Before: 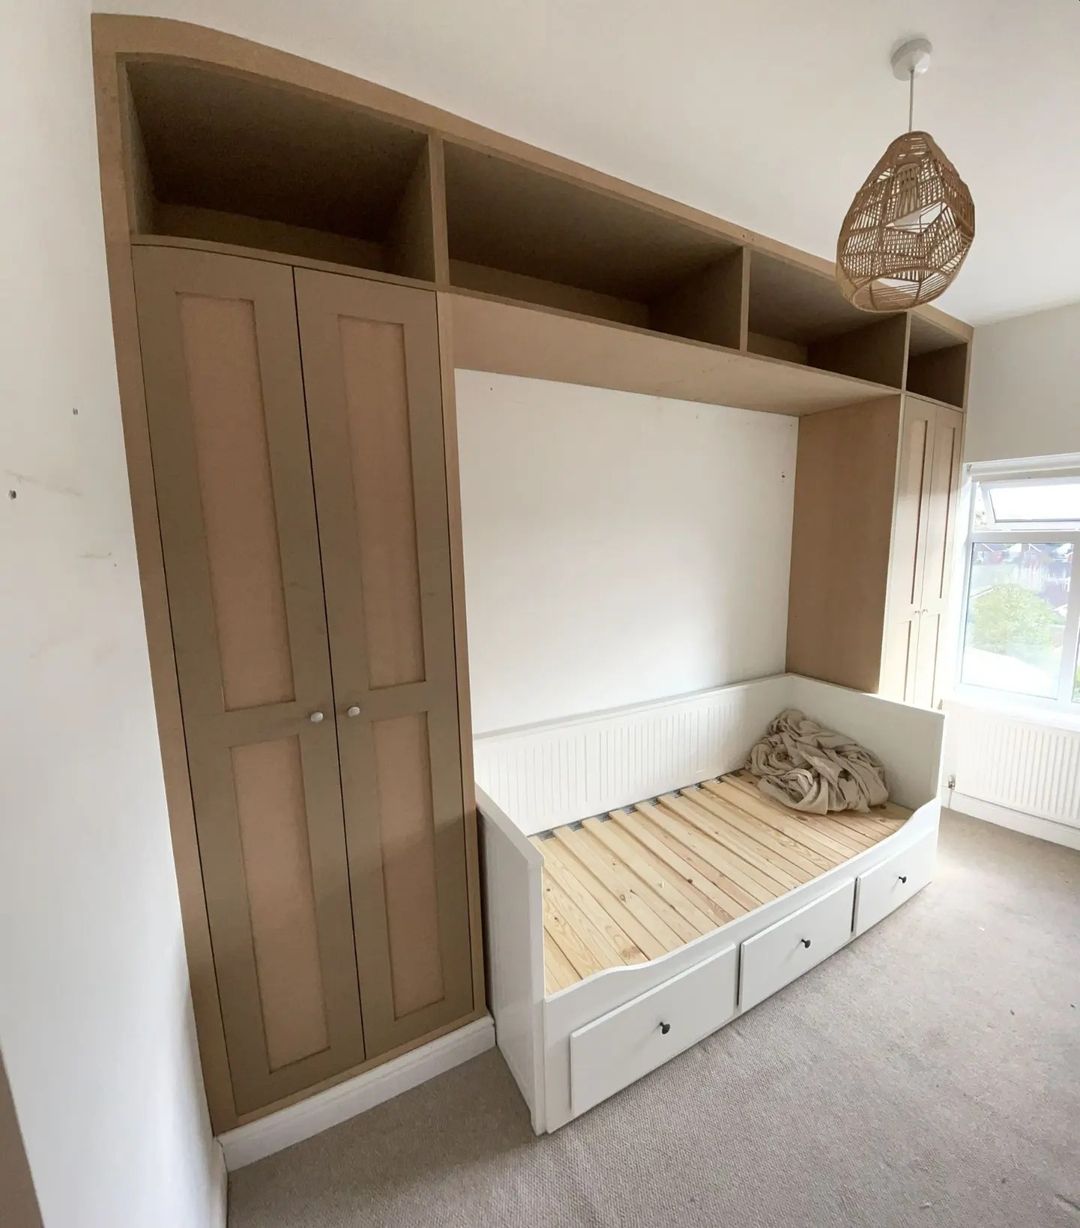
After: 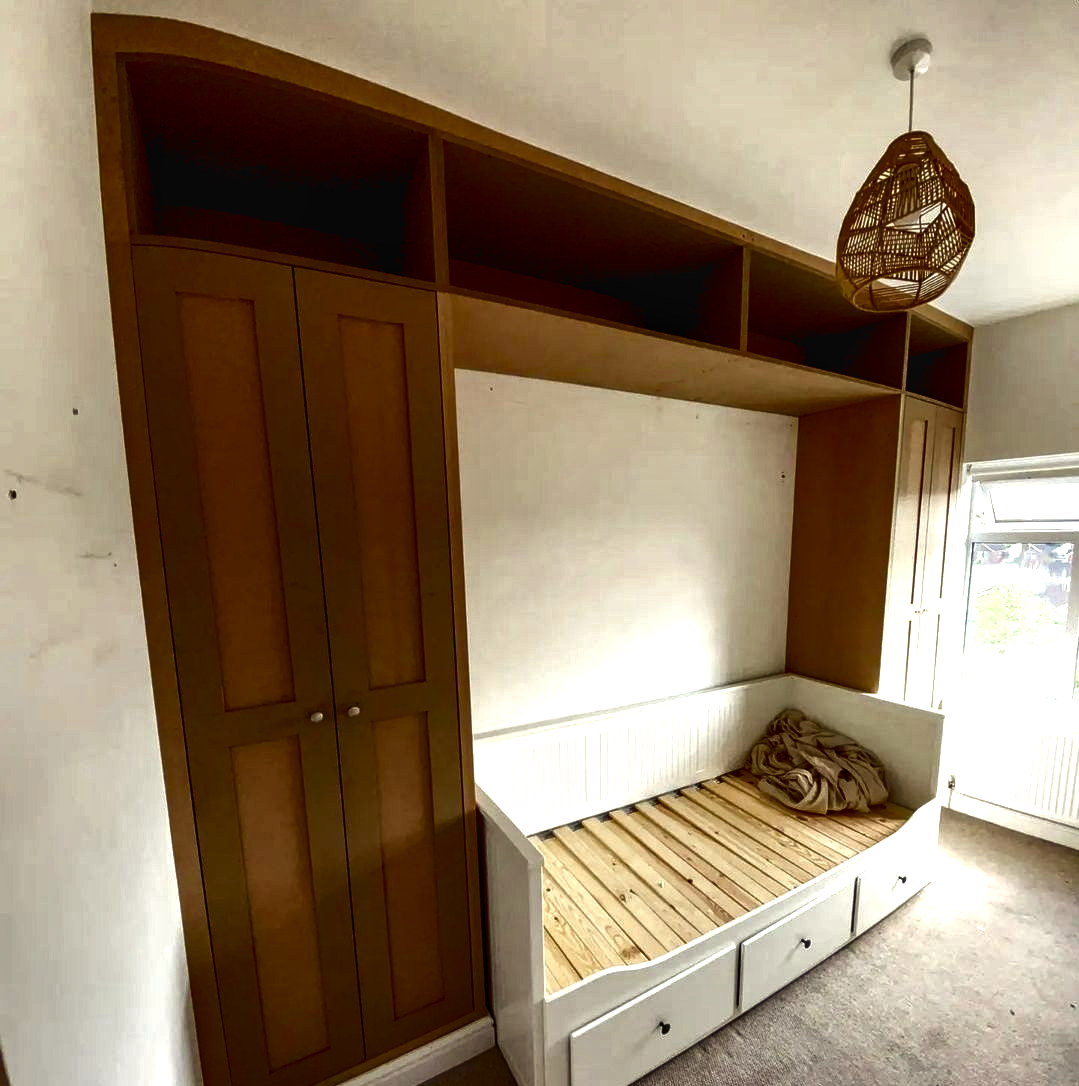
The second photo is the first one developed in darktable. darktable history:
local contrast: on, module defaults
crop and rotate: top 0%, bottom 11.49%
color balance rgb: shadows lift › luminance -21.66%, shadows lift › chroma 6.57%, shadows lift › hue 270°, power › chroma 0.68%, power › hue 60°, highlights gain › luminance 6.08%, highlights gain › chroma 1.33%, highlights gain › hue 90°, global offset › luminance -0.87%, perceptual saturation grading › global saturation 26.86%, perceptual saturation grading › highlights -28.39%, perceptual saturation grading › mid-tones 15.22%, perceptual saturation grading › shadows 33.98%, perceptual brilliance grading › highlights 10%, perceptual brilliance grading › mid-tones 5%
contrast brightness saturation: contrast 0.09, brightness -0.59, saturation 0.17
